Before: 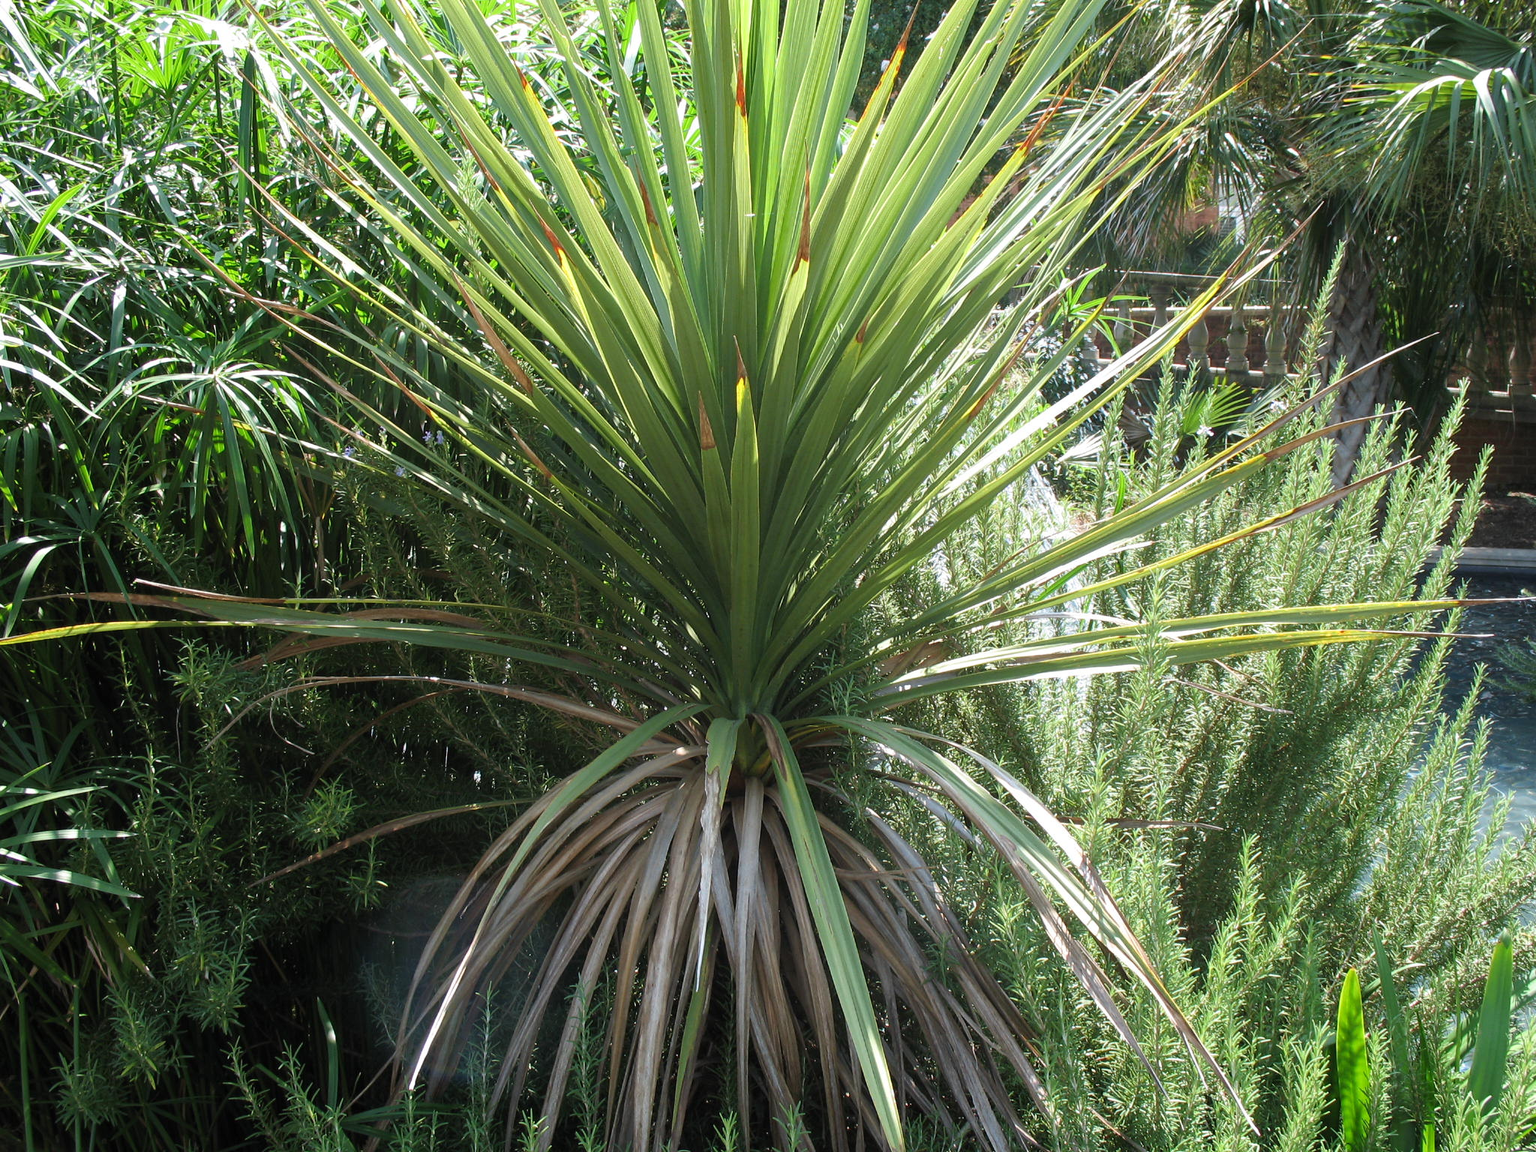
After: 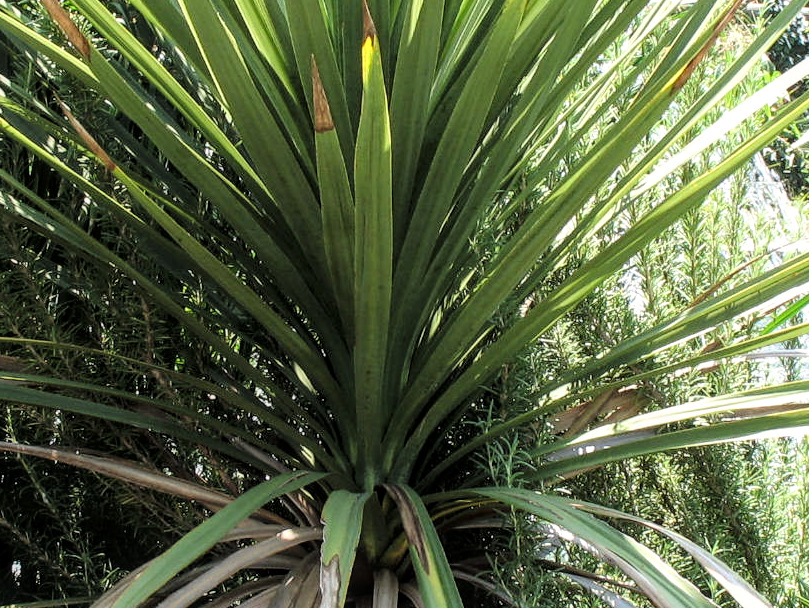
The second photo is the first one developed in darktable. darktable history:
tone curve: curves: ch0 [(0, 0) (0.003, 0) (0.011, 0.002) (0.025, 0.004) (0.044, 0.007) (0.069, 0.015) (0.1, 0.025) (0.136, 0.04) (0.177, 0.09) (0.224, 0.152) (0.277, 0.239) (0.335, 0.335) (0.399, 0.43) (0.468, 0.524) (0.543, 0.621) (0.623, 0.712) (0.709, 0.789) (0.801, 0.871) (0.898, 0.951) (1, 1)], color space Lab, linked channels, preserve colors none
local contrast: on, module defaults
color calibration: x 0.342, y 0.355, temperature 5144.97 K
crop: left 30.322%, top 30.415%, right 30.145%, bottom 29.962%
